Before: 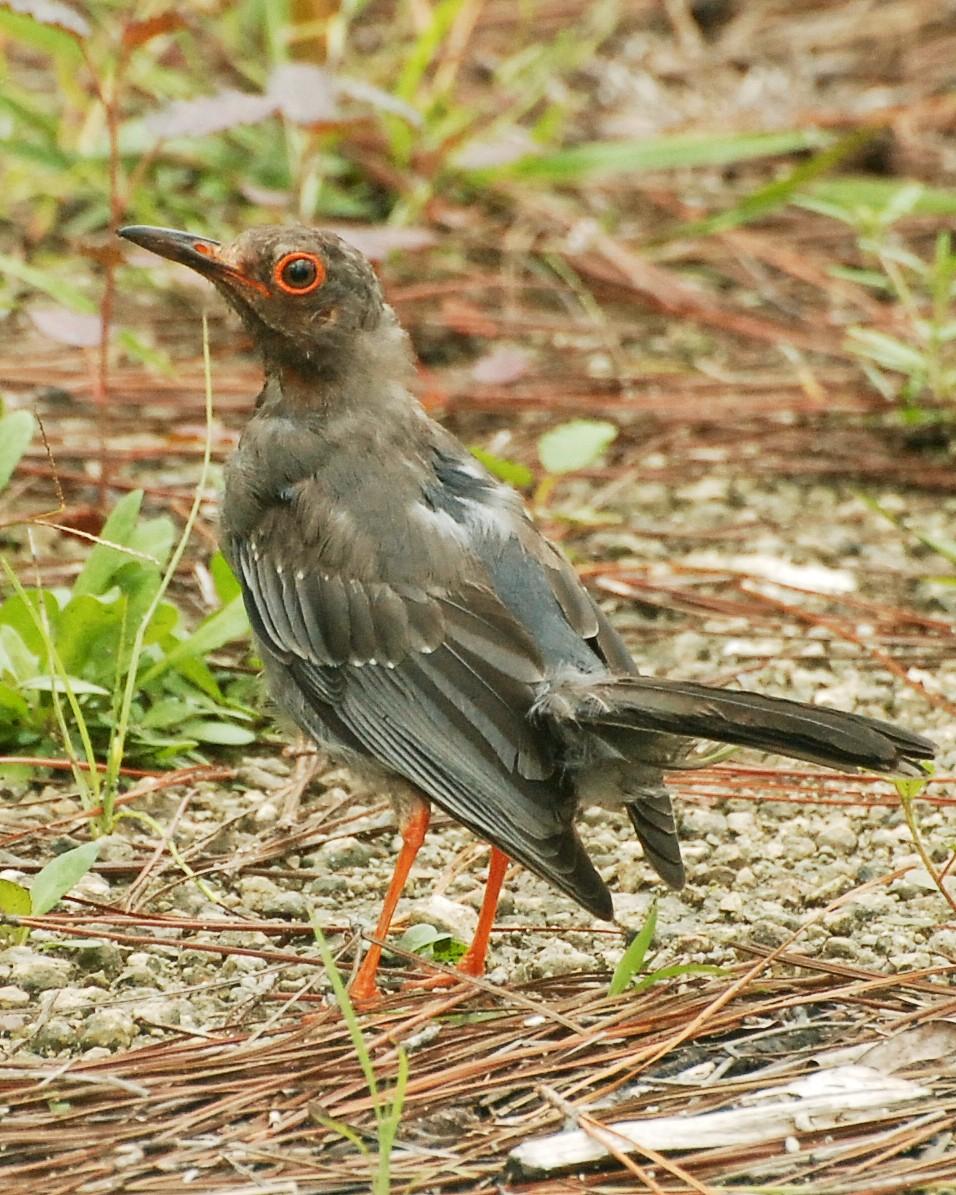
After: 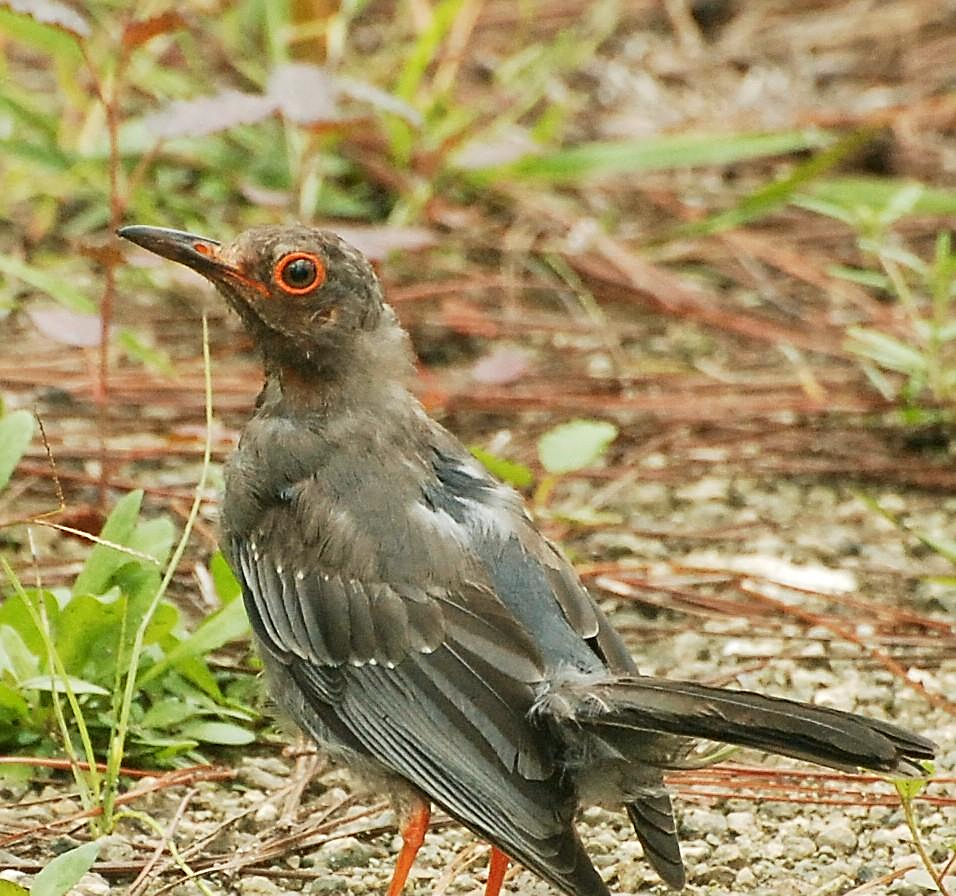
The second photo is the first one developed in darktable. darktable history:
crop: bottom 24.988%
sharpen: on, module defaults
